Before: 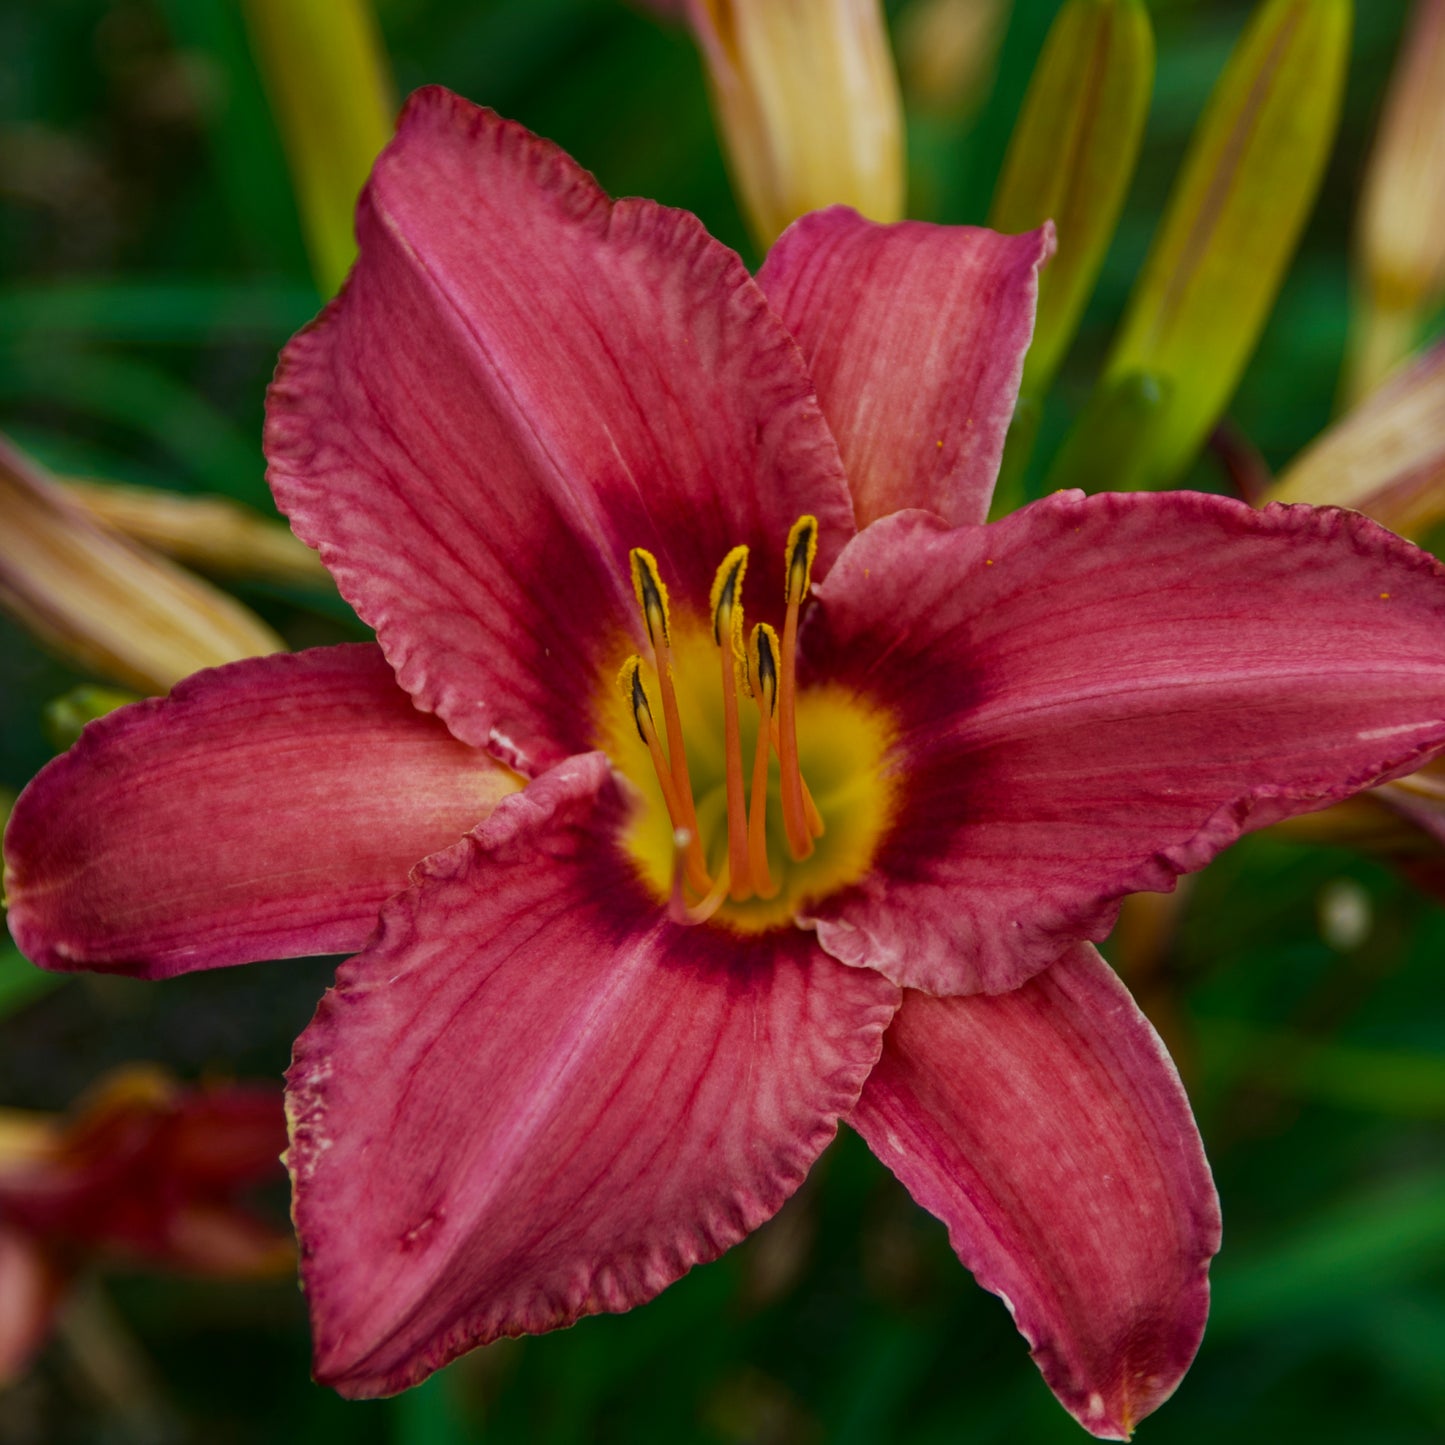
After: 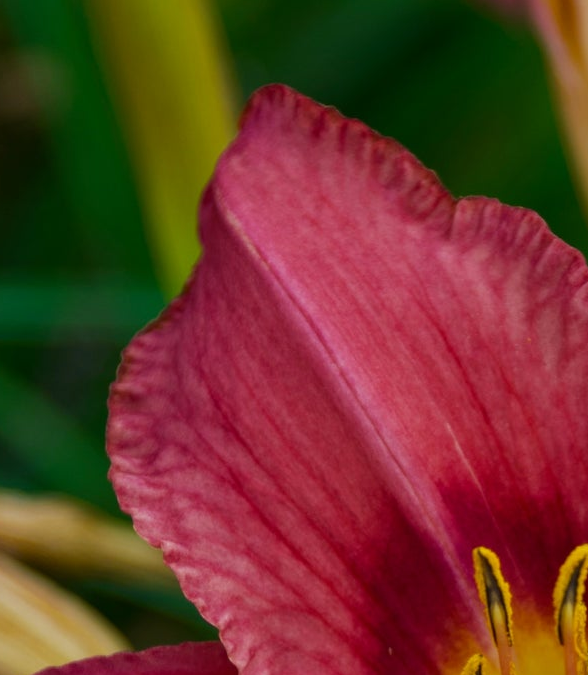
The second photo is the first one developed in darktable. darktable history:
crop and rotate: left 10.866%, top 0.07%, right 48.389%, bottom 53.165%
